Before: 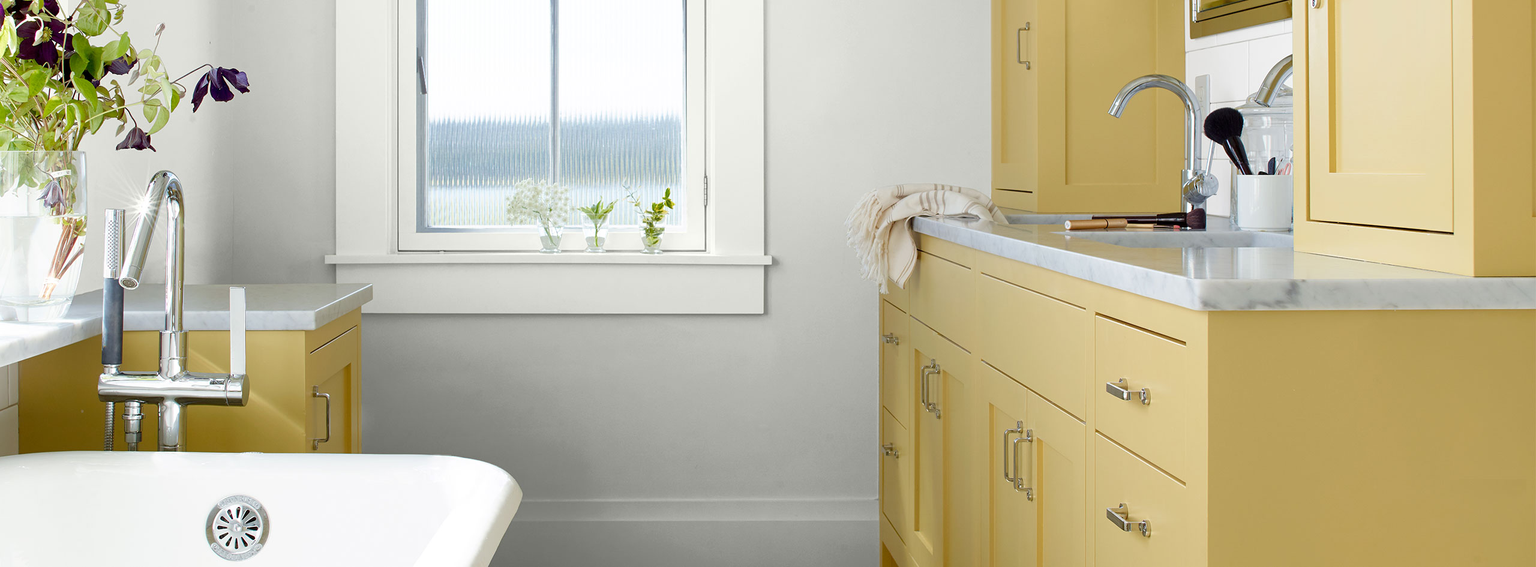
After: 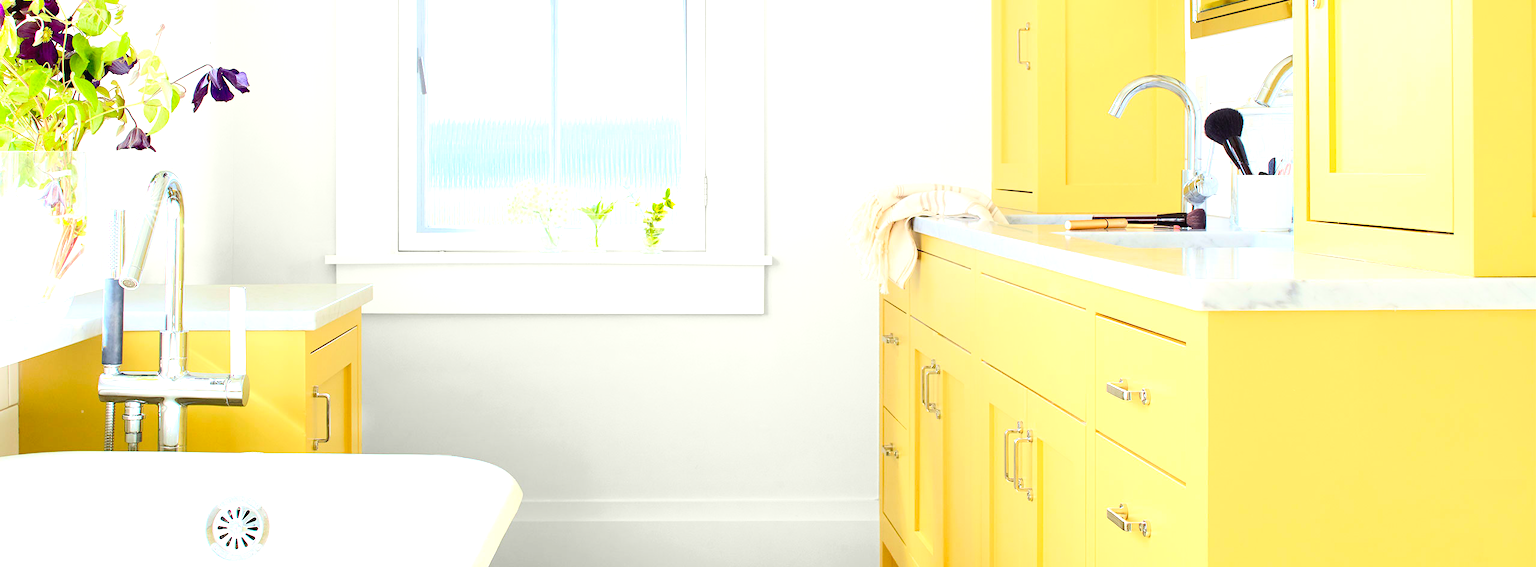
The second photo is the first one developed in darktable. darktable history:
contrast brightness saturation: contrast 0.237, brightness 0.252, saturation 0.37
exposure: black level correction 0, exposure 1.001 EV, compensate highlight preservation false
